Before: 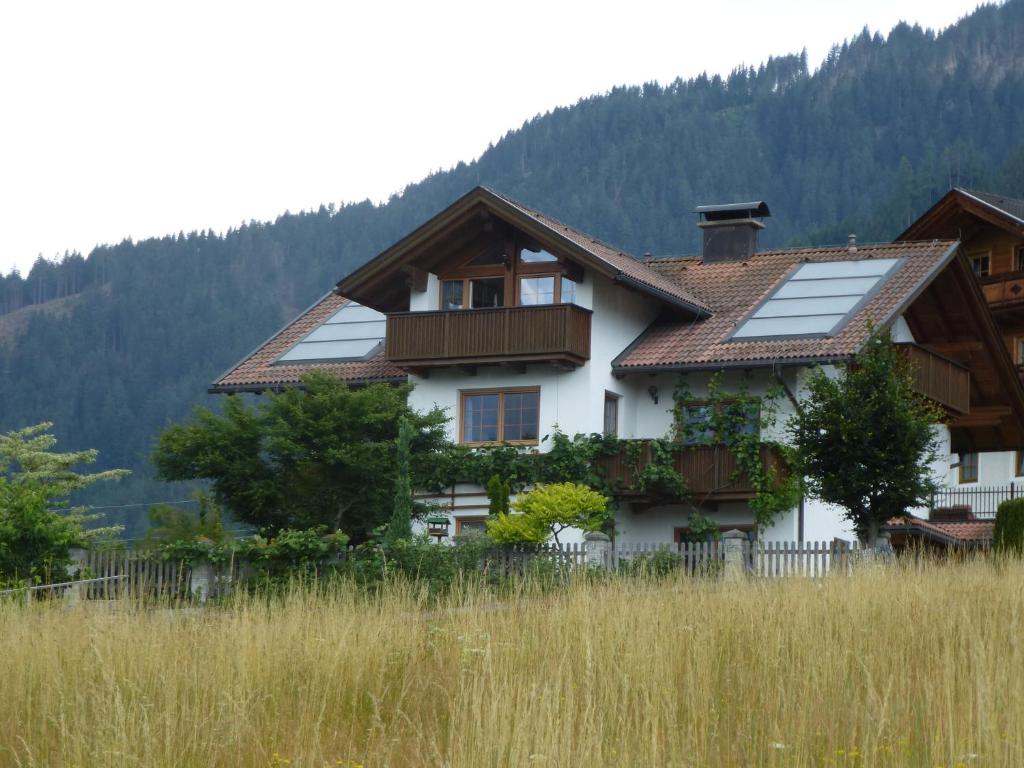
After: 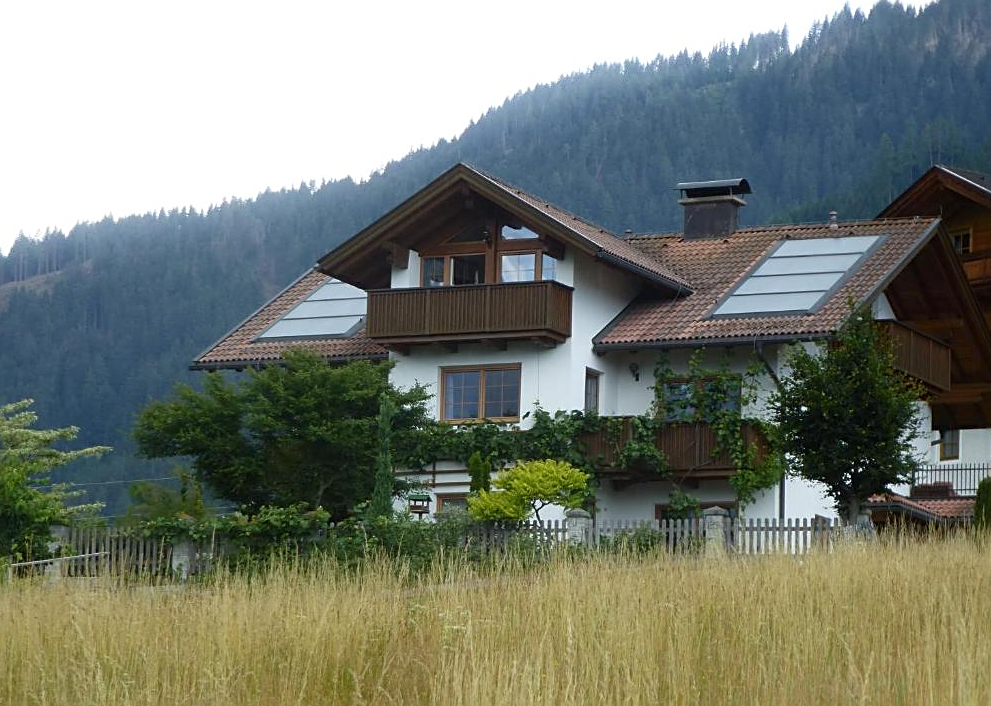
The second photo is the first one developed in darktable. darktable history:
crop: left 1.943%, top 3.108%, right 1.227%, bottom 4.948%
sharpen: on, module defaults
shadows and highlights: shadows -52.98, highlights 87.26, soften with gaussian
